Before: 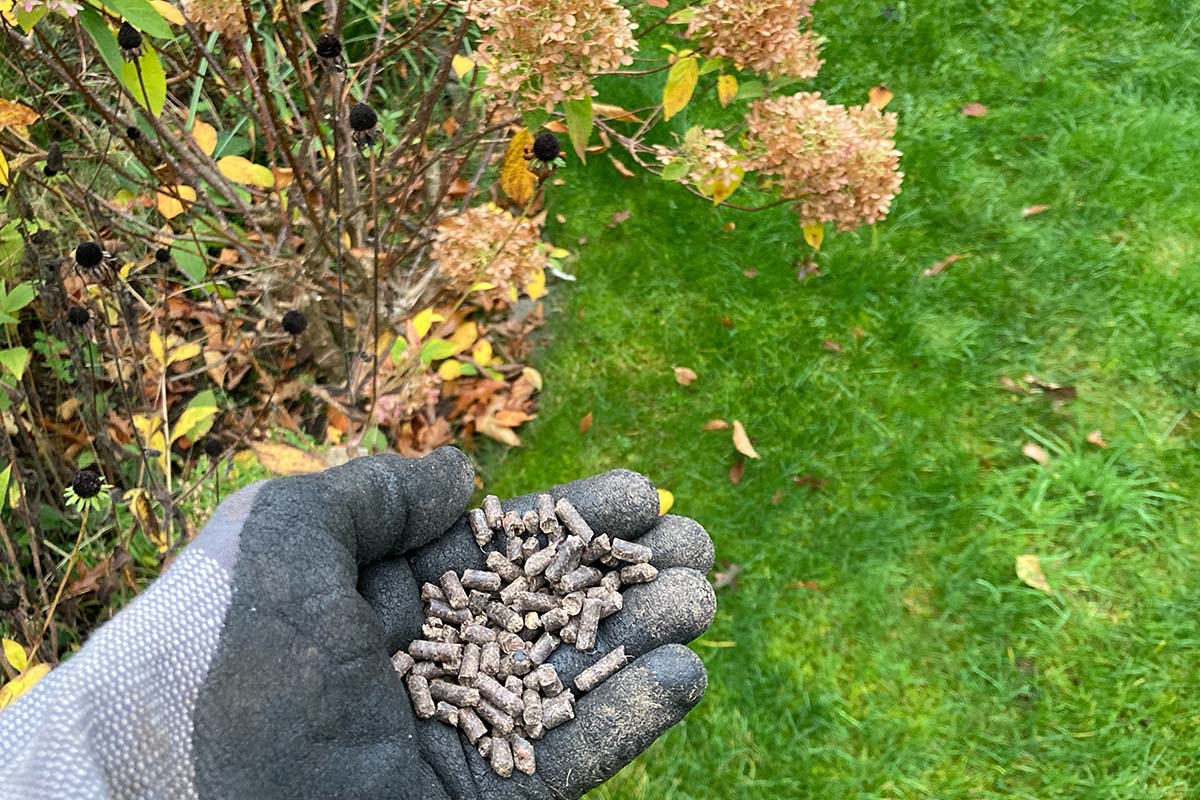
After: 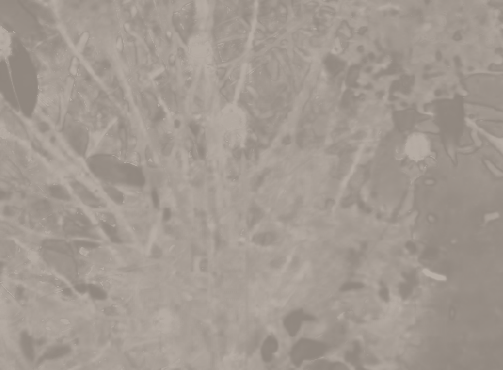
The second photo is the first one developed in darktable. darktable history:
exposure: exposure 0.29 EV, compensate highlight preservation false
white balance: red 0.984, blue 1.059
tone equalizer: on, module defaults
crop and rotate: left 10.817%, top 0.062%, right 47.194%, bottom 53.626%
contrast brightness saturation: contrast -0.99, brightness -0.17, saturation 0.75
color zones: curves: ch0 [(0, 0.48) (0.209, 0.398) (0.305, 0.332) (0.429, 0.493) (0.571, 0.5) (0.714, 0.5) (0.857, 0.5) (1, 0.48)]; ch1 [(0, 0.633) (0.143, 0.586) (0.286, 0.489) (0.429, 0.448) (0.571, 0.31) (0.714, 0.335) (0.857, 0.492) (1, 0.633)]; ch2 [(0, 0.448) (0.143, 0.498) (0.286, 0.5) (0.429, 0.5) (0.571, 0.5) (0.714, 0.5) (0.857, 0.5) (1, 0.448)]
sharpen: on, module defaults
colorize: hue 34.49°, saturation 35.33%, source mix 100%, lightness 55%, version 1
